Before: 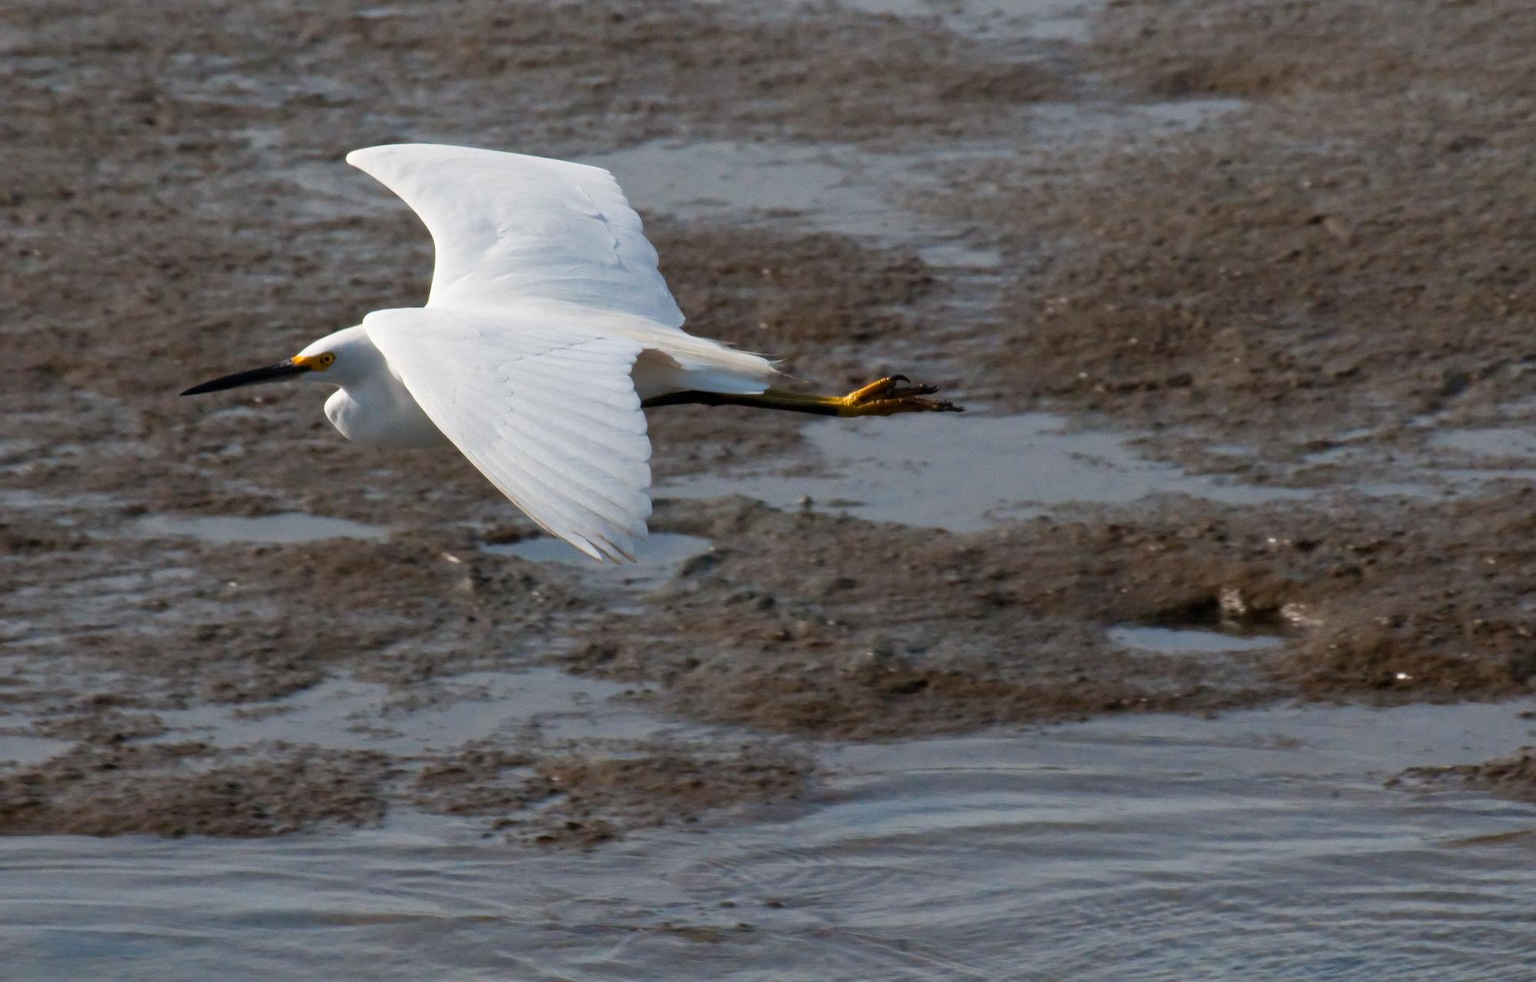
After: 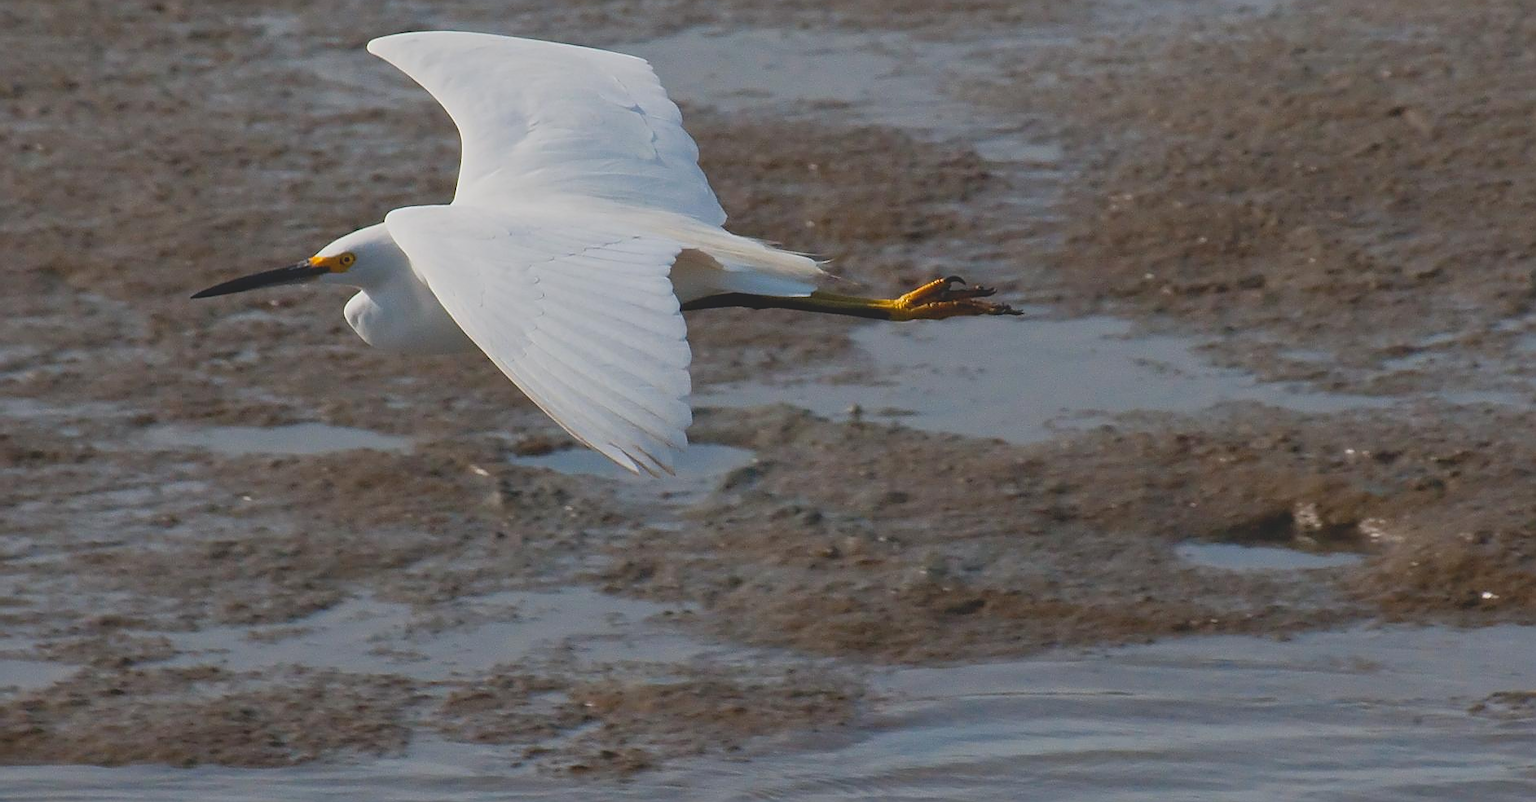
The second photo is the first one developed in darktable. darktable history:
sharpen: radius 1.4, amount 1.25, threshold 0.7
contrast brightness saturation: contrast -0.28
crop and rotate: angle 0.03°, top 11.643%, right 5.651%, bottom 11.189%
